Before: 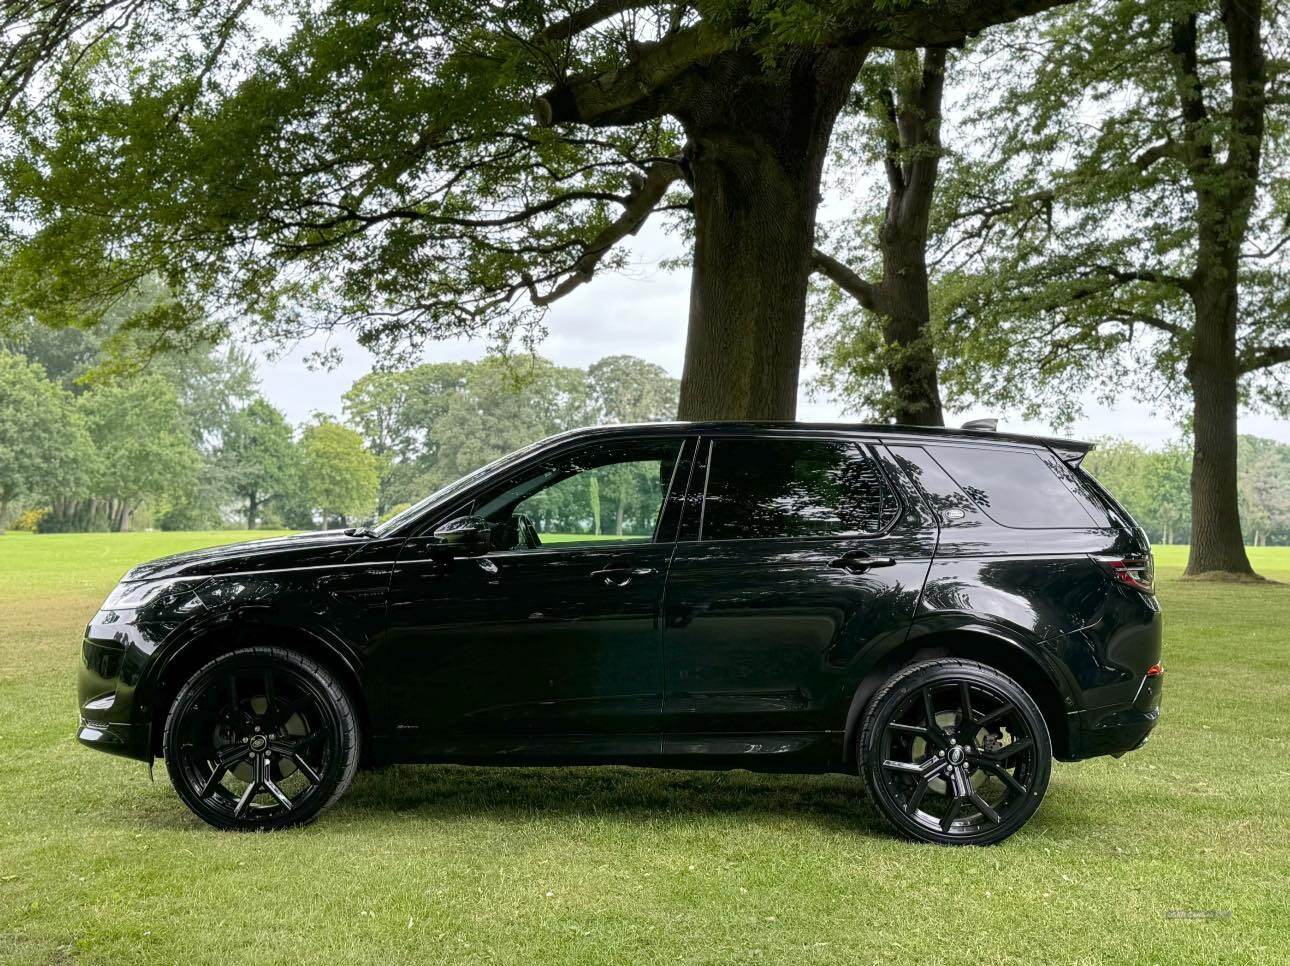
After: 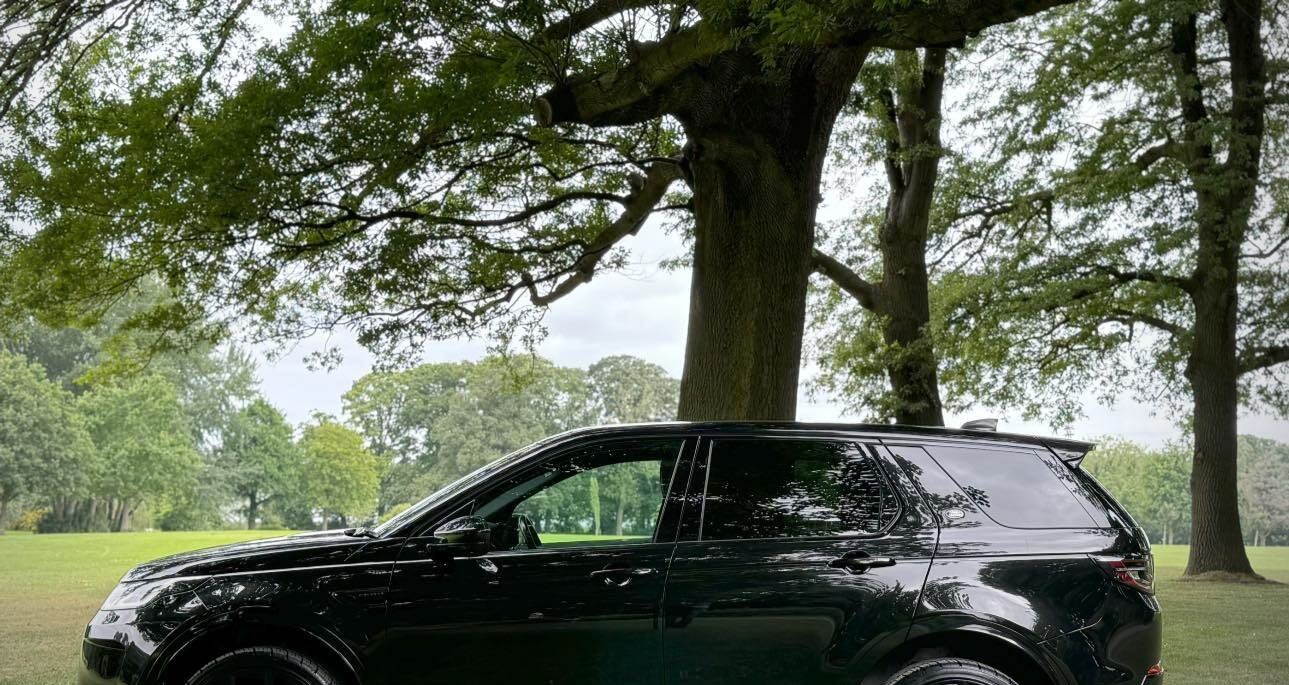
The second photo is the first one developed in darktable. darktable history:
crop: right 0.001%, bottom 29.068%
vignetting: center (-0.067, -0.315)
